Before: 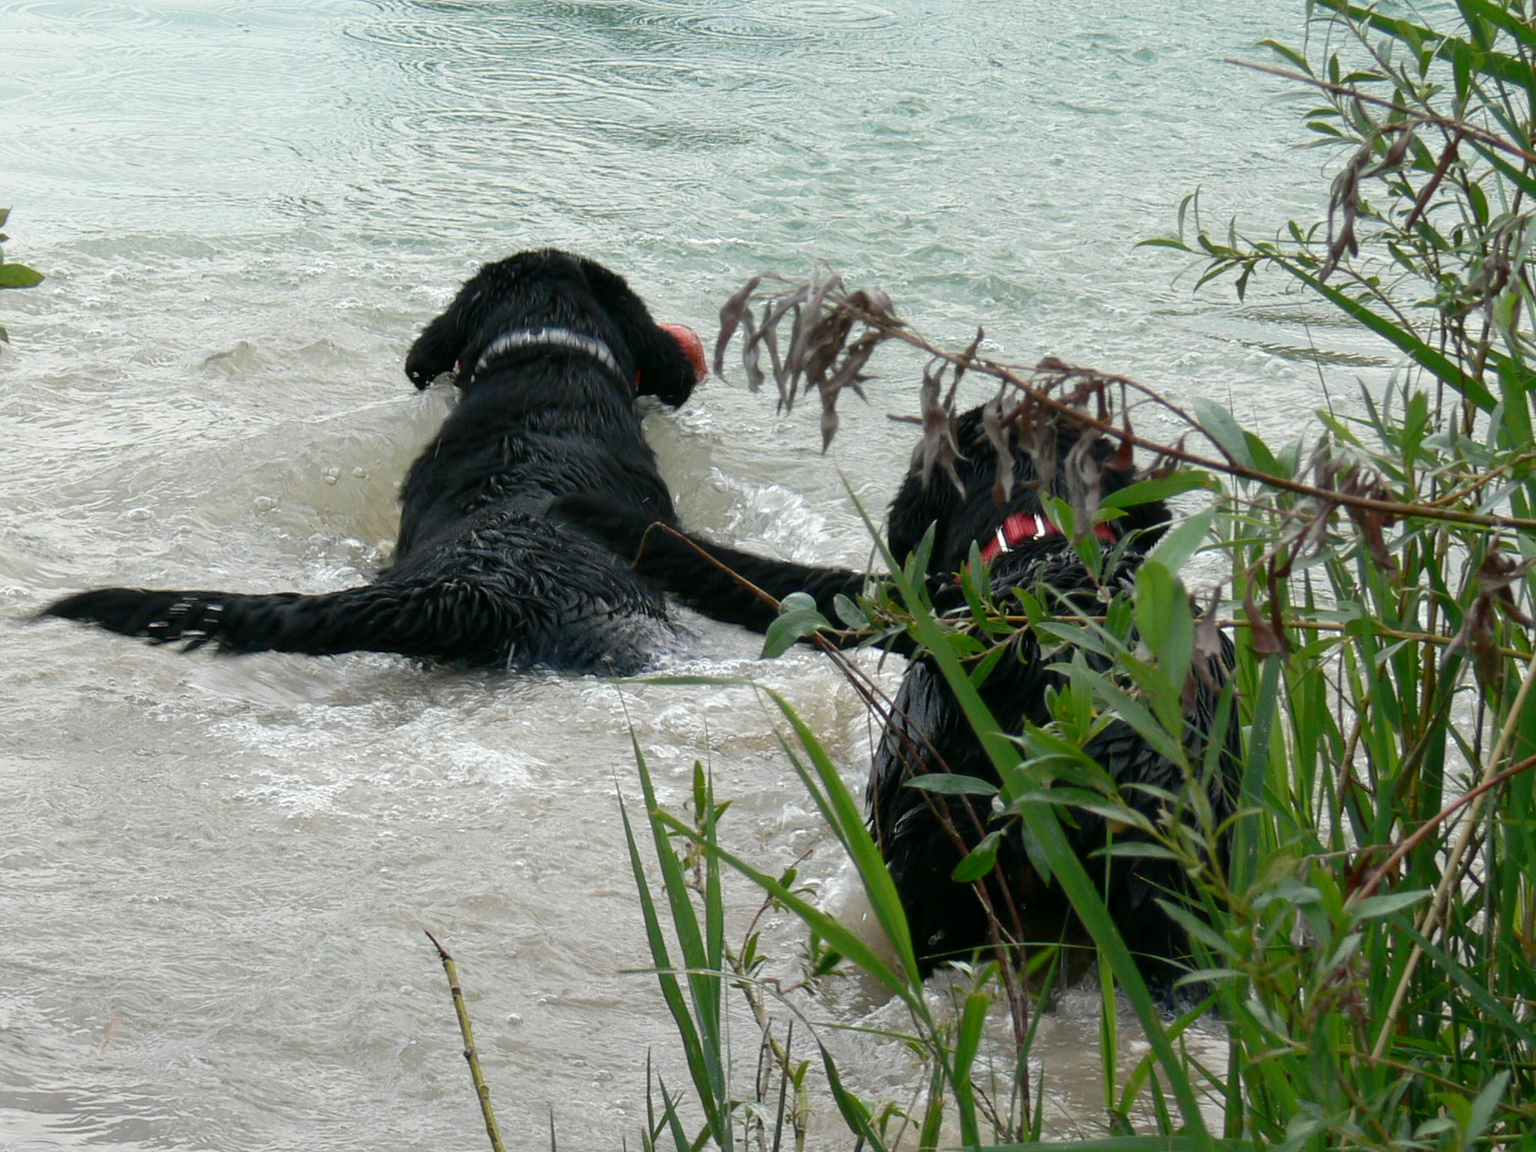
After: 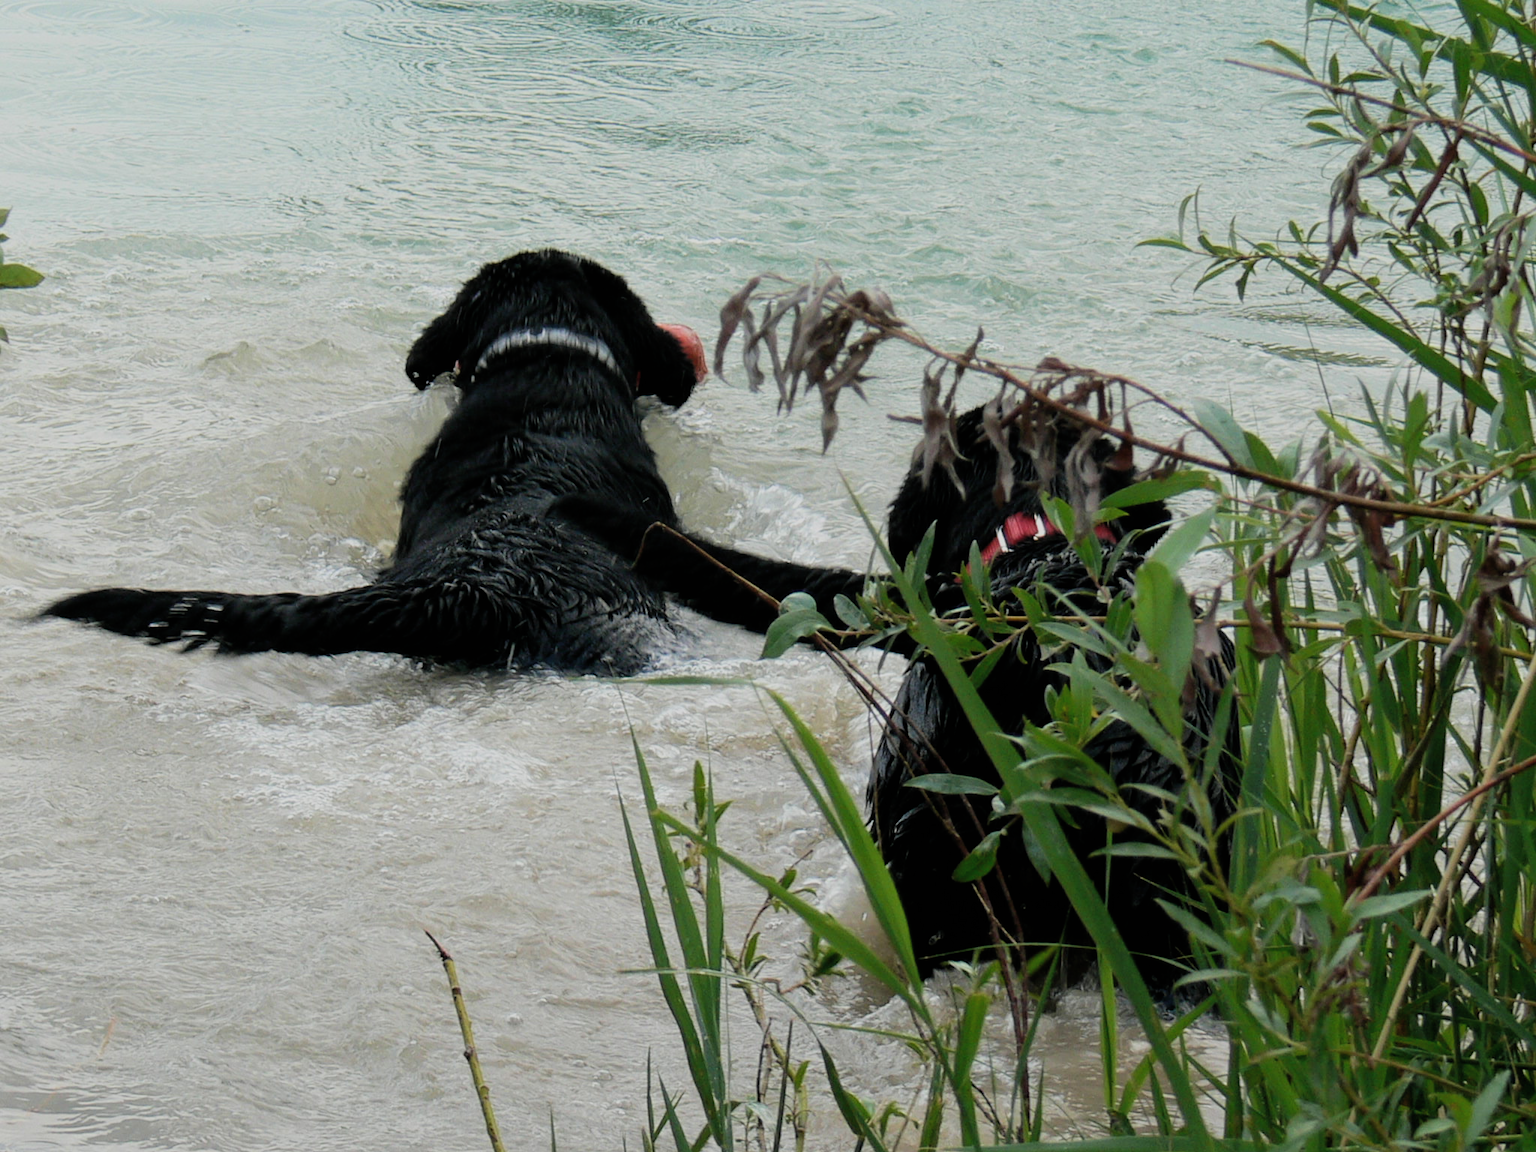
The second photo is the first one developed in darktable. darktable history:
velvia: strength 14.54%
filmic rgb: black relative exposure -7.65 EV, white relative exposure 4.56 EV, hardness 3.61, contrast 1.06, color science v4 (2020)
